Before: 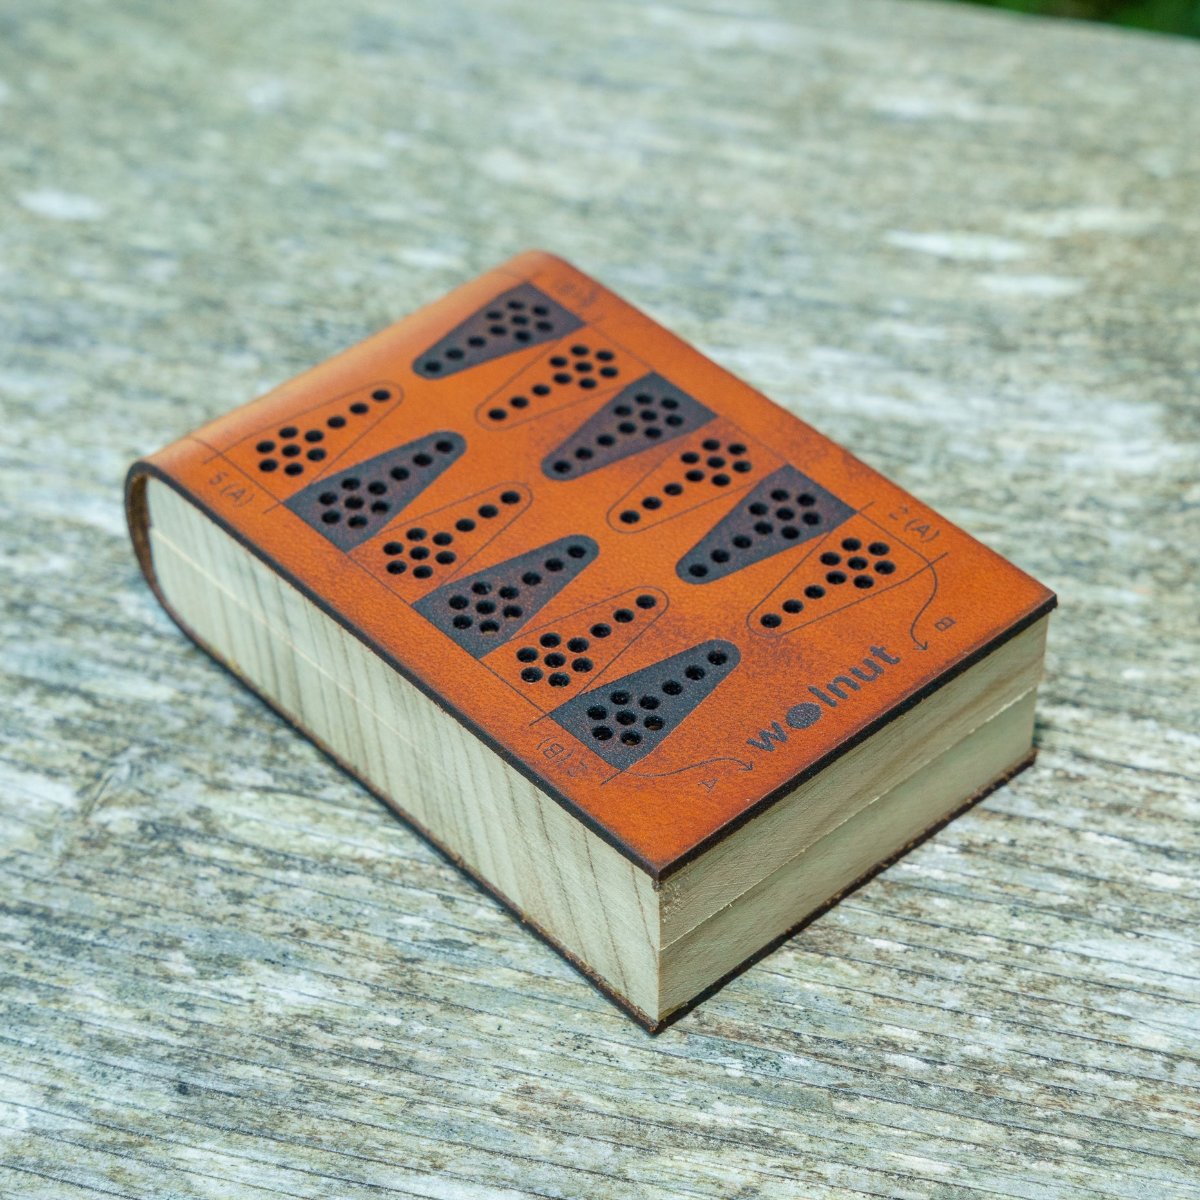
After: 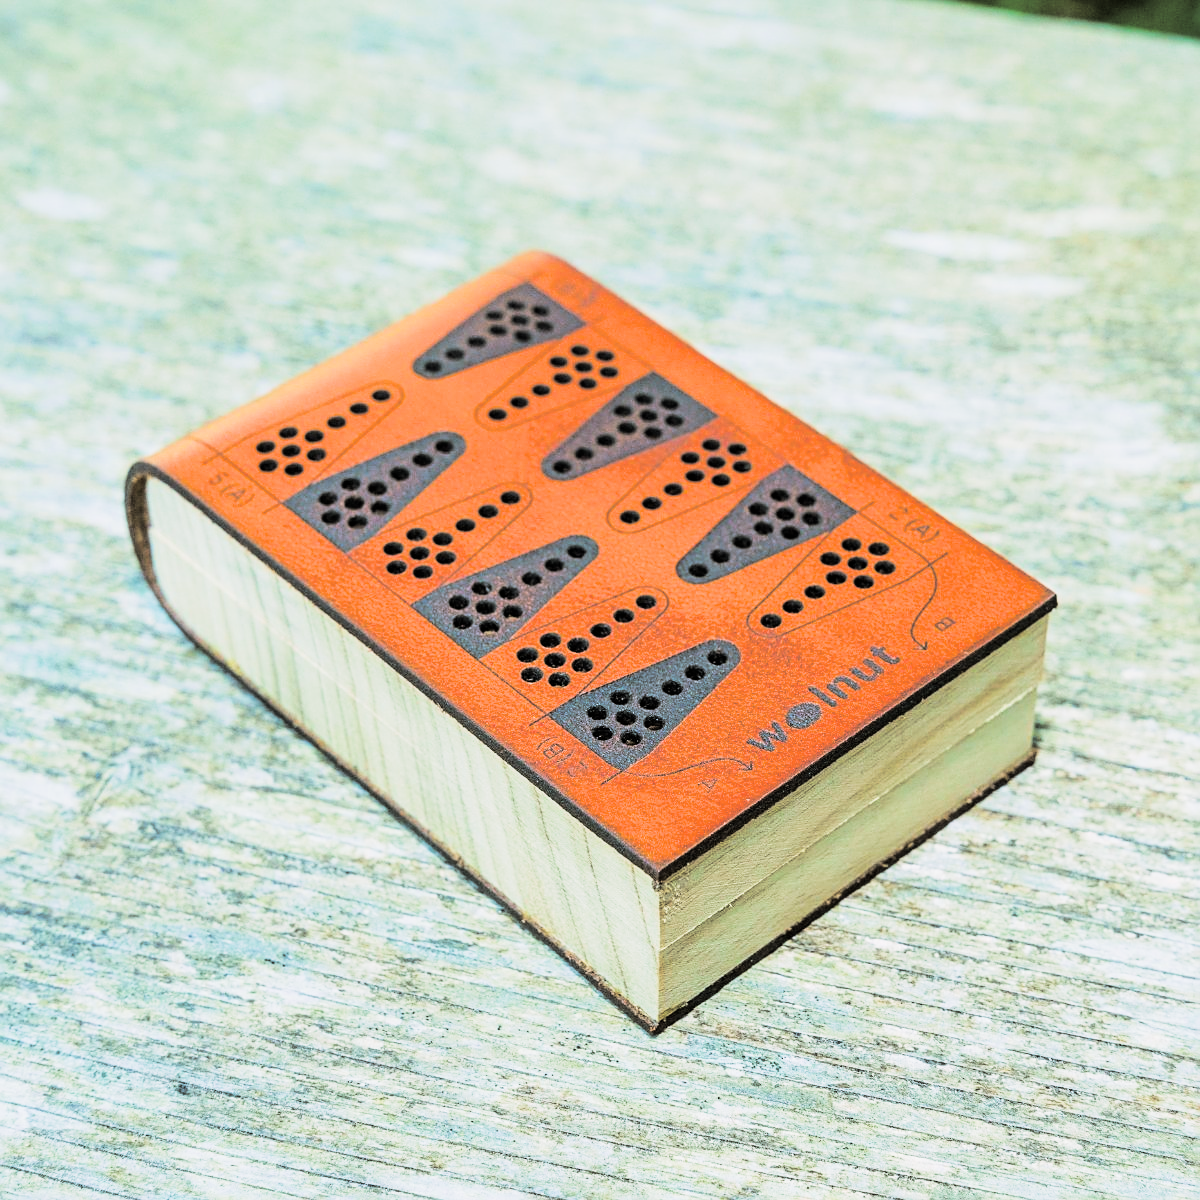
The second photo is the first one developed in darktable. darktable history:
filmic rgb: black relative exposure -7.5 EV, white relative exposure 5 EV, hardness 3.31, contrast 1.3, contrast in shadows safe
exposure: exposure 1.061 EV, compensate highlight preservation false
split-toning: shadows › hue 46.8°, shadows › saturation 0.17, highlights › hue 316.8°, highlights › saturation 0.27, balance -51.82
color balance rgb: perceptual saturation grading › global saturation 25%, global vibrance 20%
sharpen: on, module defaults
